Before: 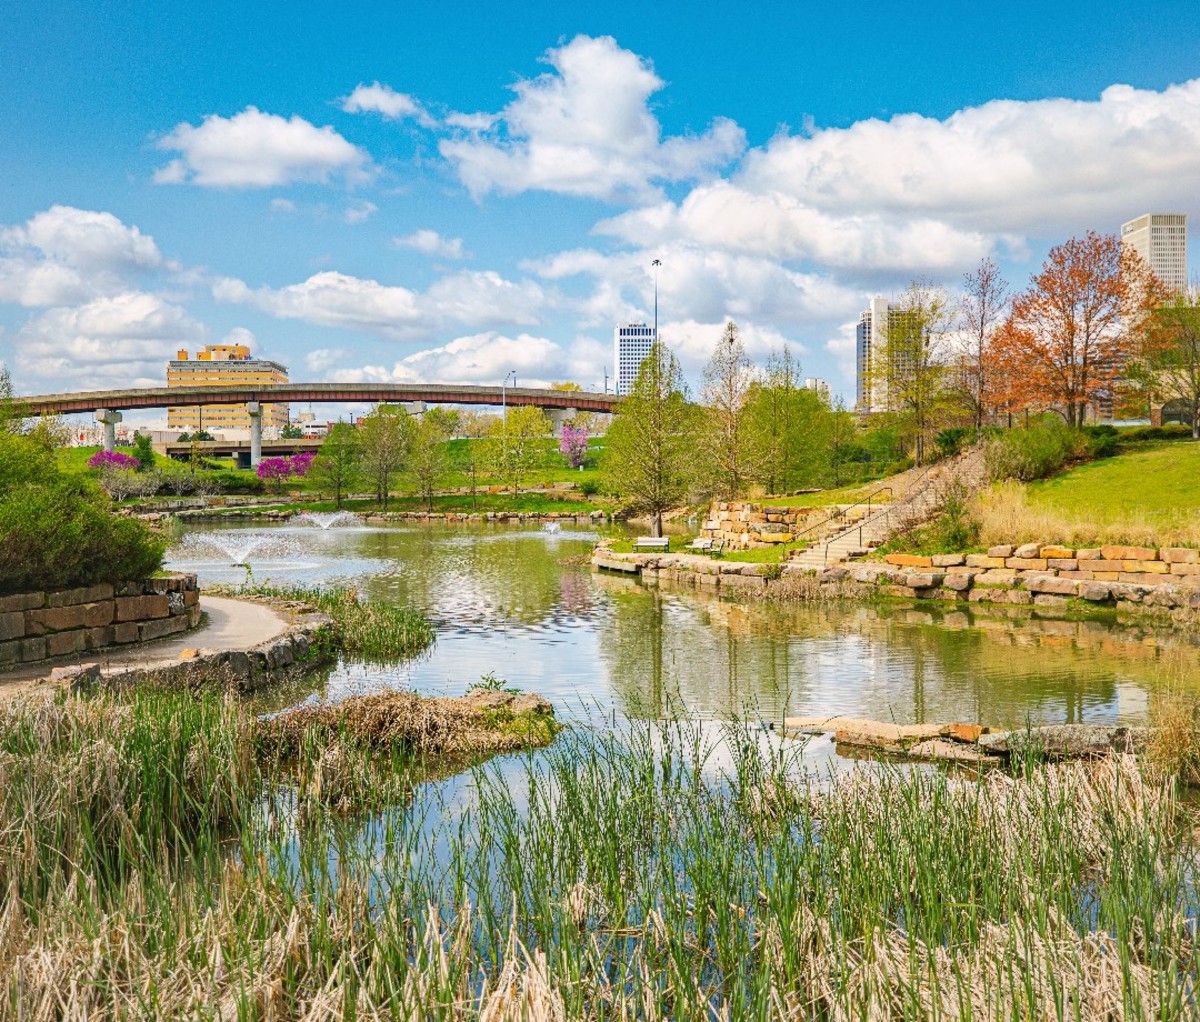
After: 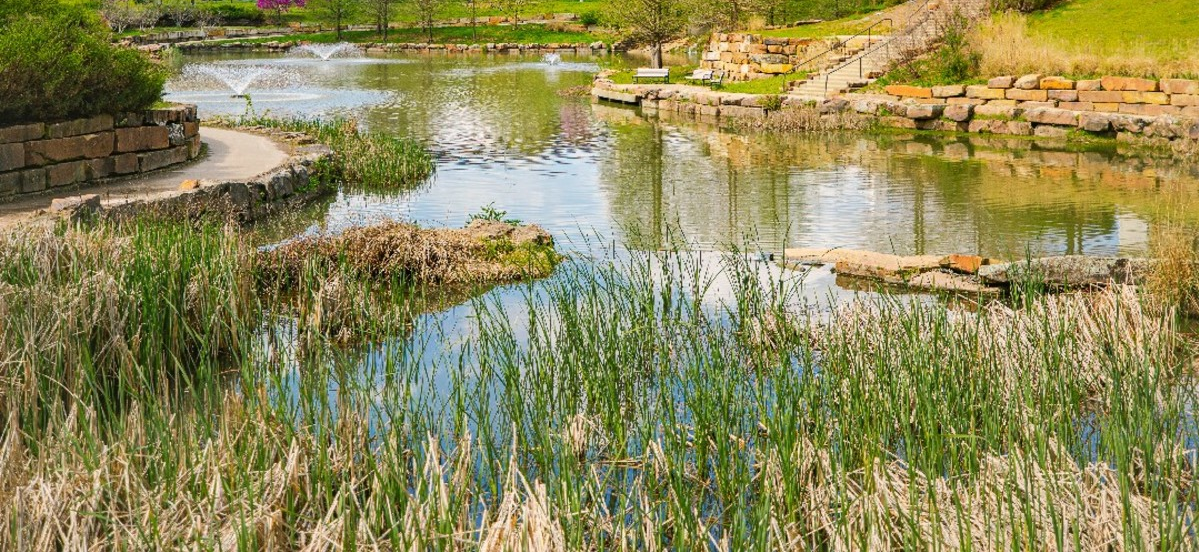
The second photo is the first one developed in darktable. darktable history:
crop and rotate: top 45.934%, right 0.069%
